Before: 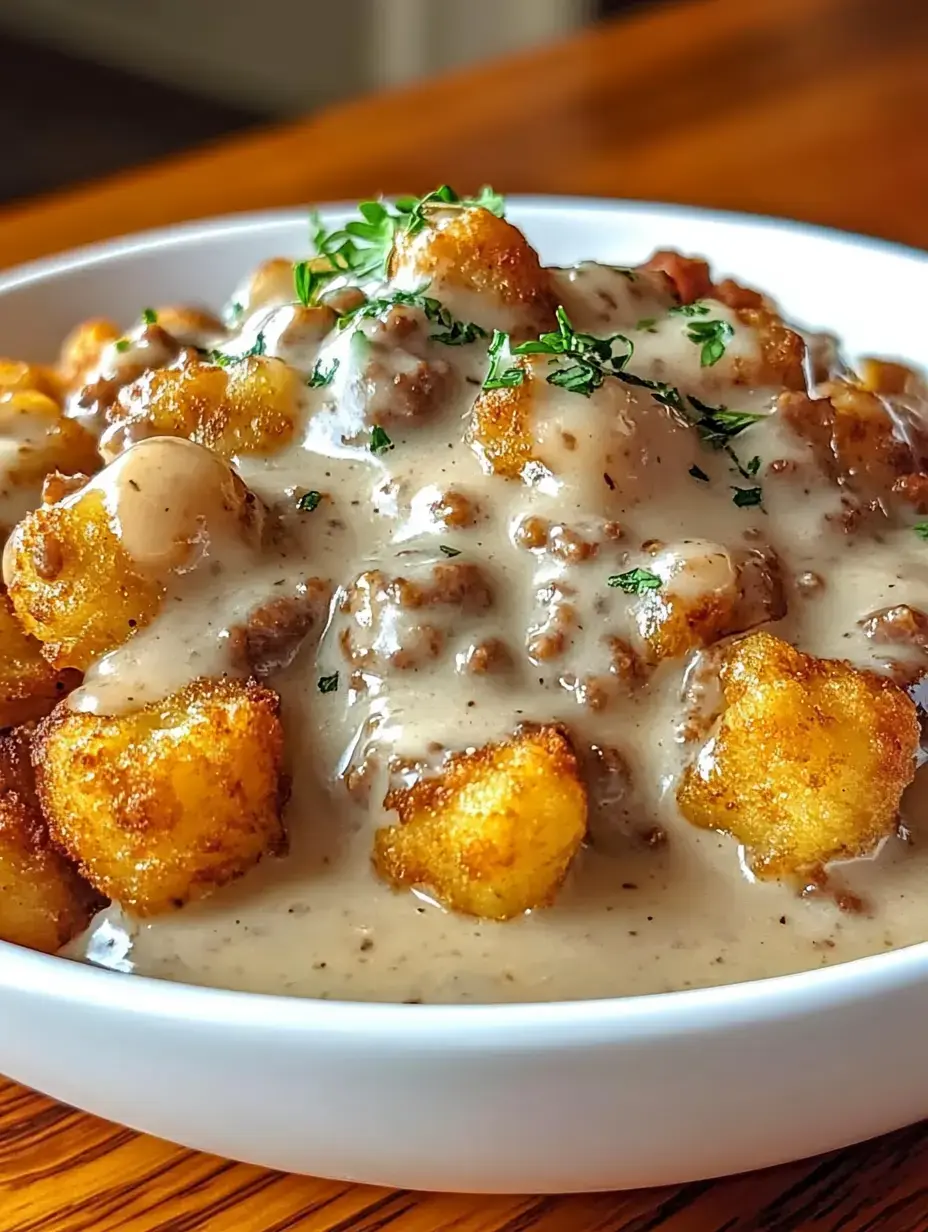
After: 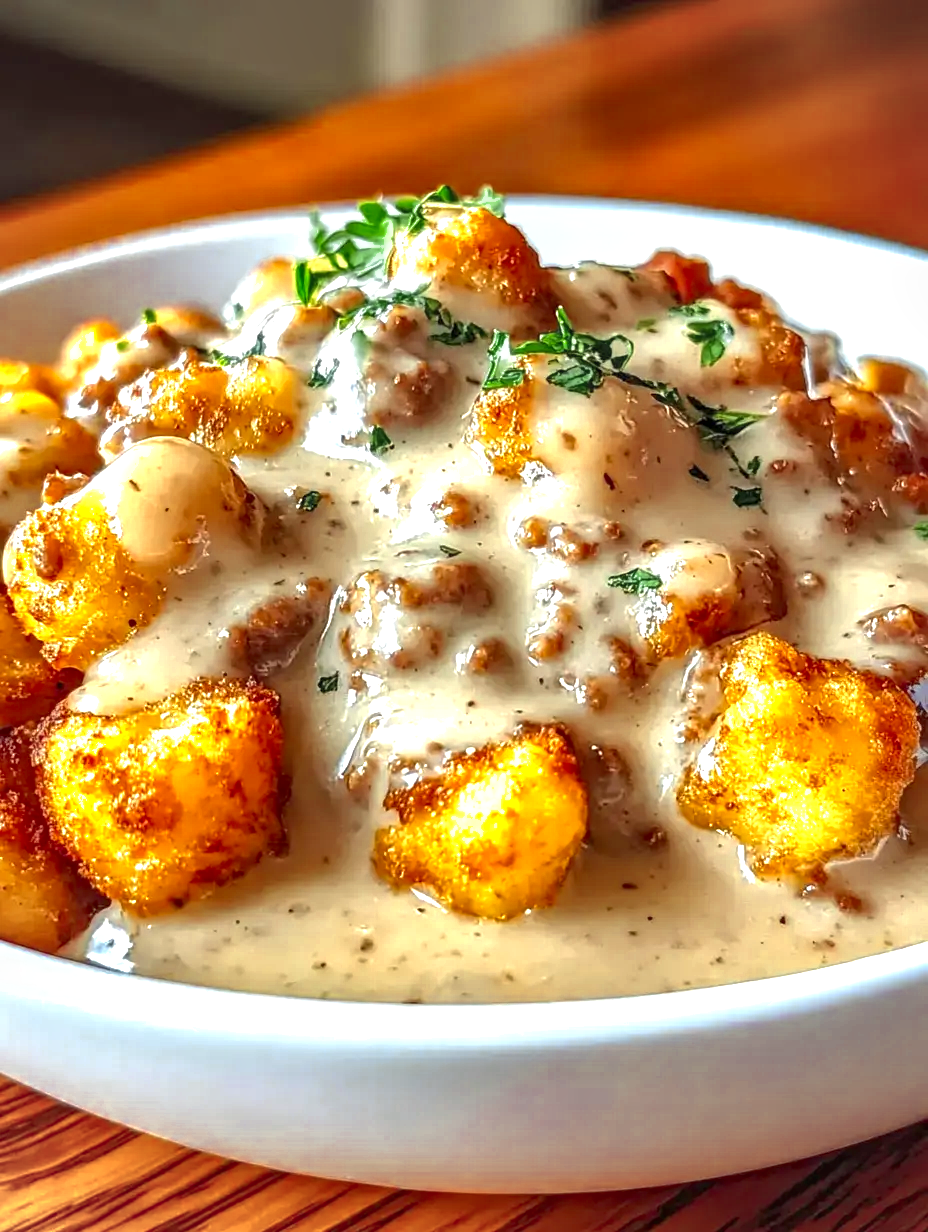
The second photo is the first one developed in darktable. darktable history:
local contrast: on, module defaults
shadows and highlights: on, module defaults
exposure: black level correction -0.002, exposure 0.539 EV, compensate highlight preservation false
tone equalizer: mask exposure compensation -0.502 EV
vignetting: brightness -0.191, saturation -0.305, unbound false
color zones: curves: ch0 [(0.004, 0.305) (0.261, 0.623) (0.389, 0.399) (0.708, 0.571) (0.947, 0.34)]; ch1 [(0.025, 0.645) (0.229, 0.584) (0.326, 0.551) (0.484, 0.262) (0.757, 0.643)]
